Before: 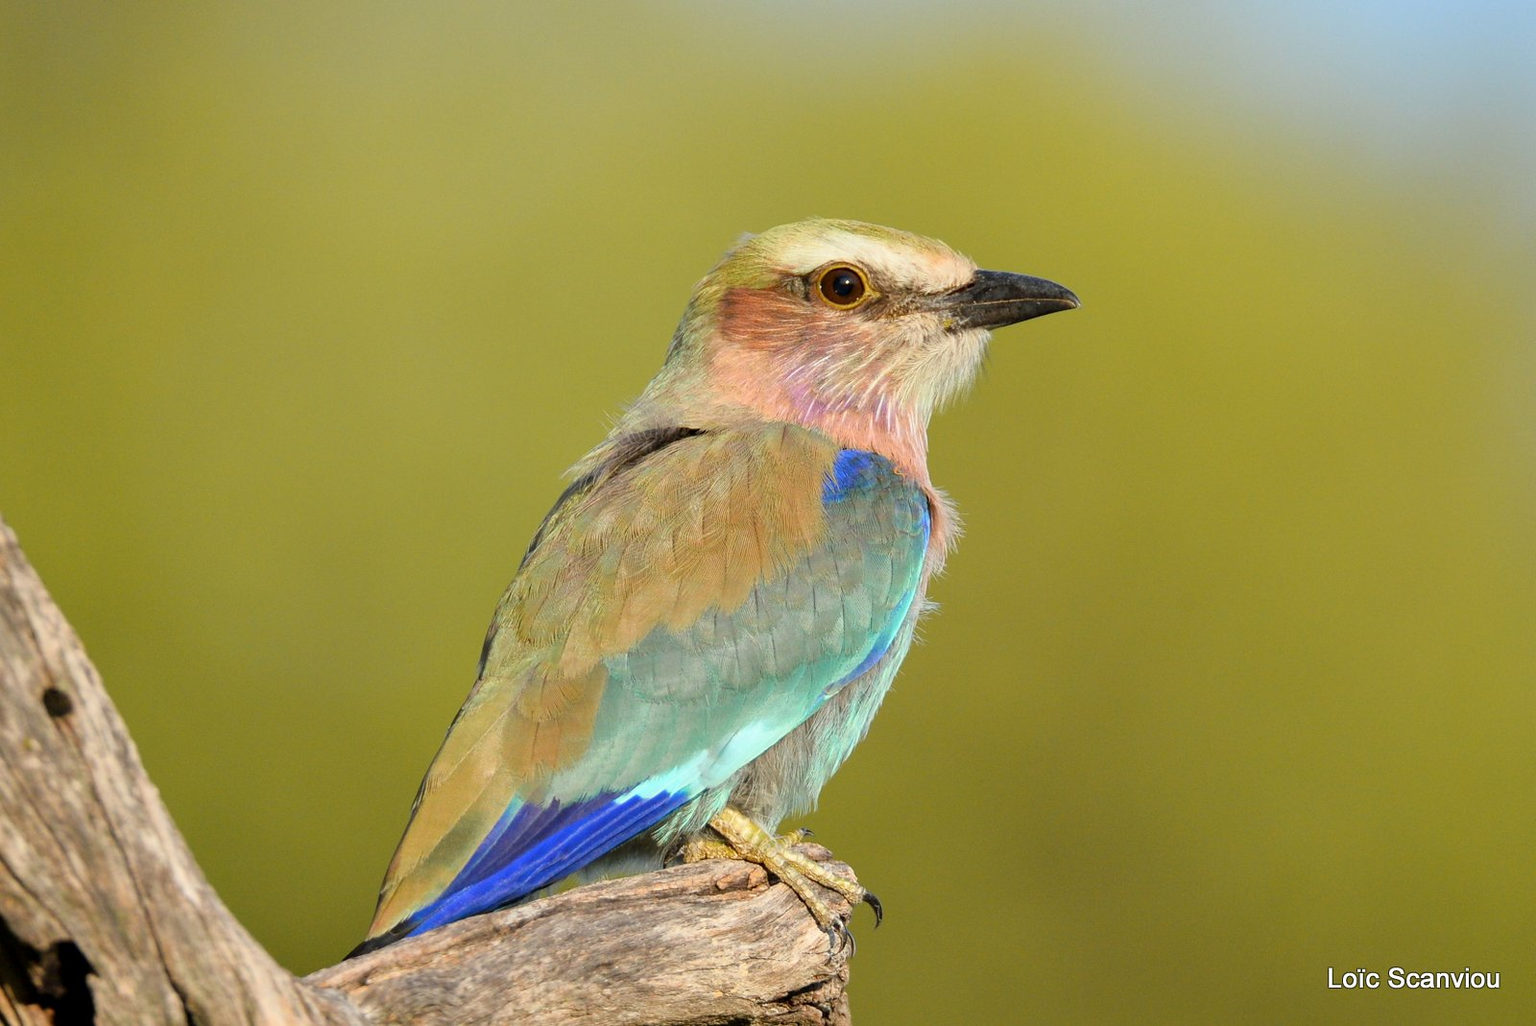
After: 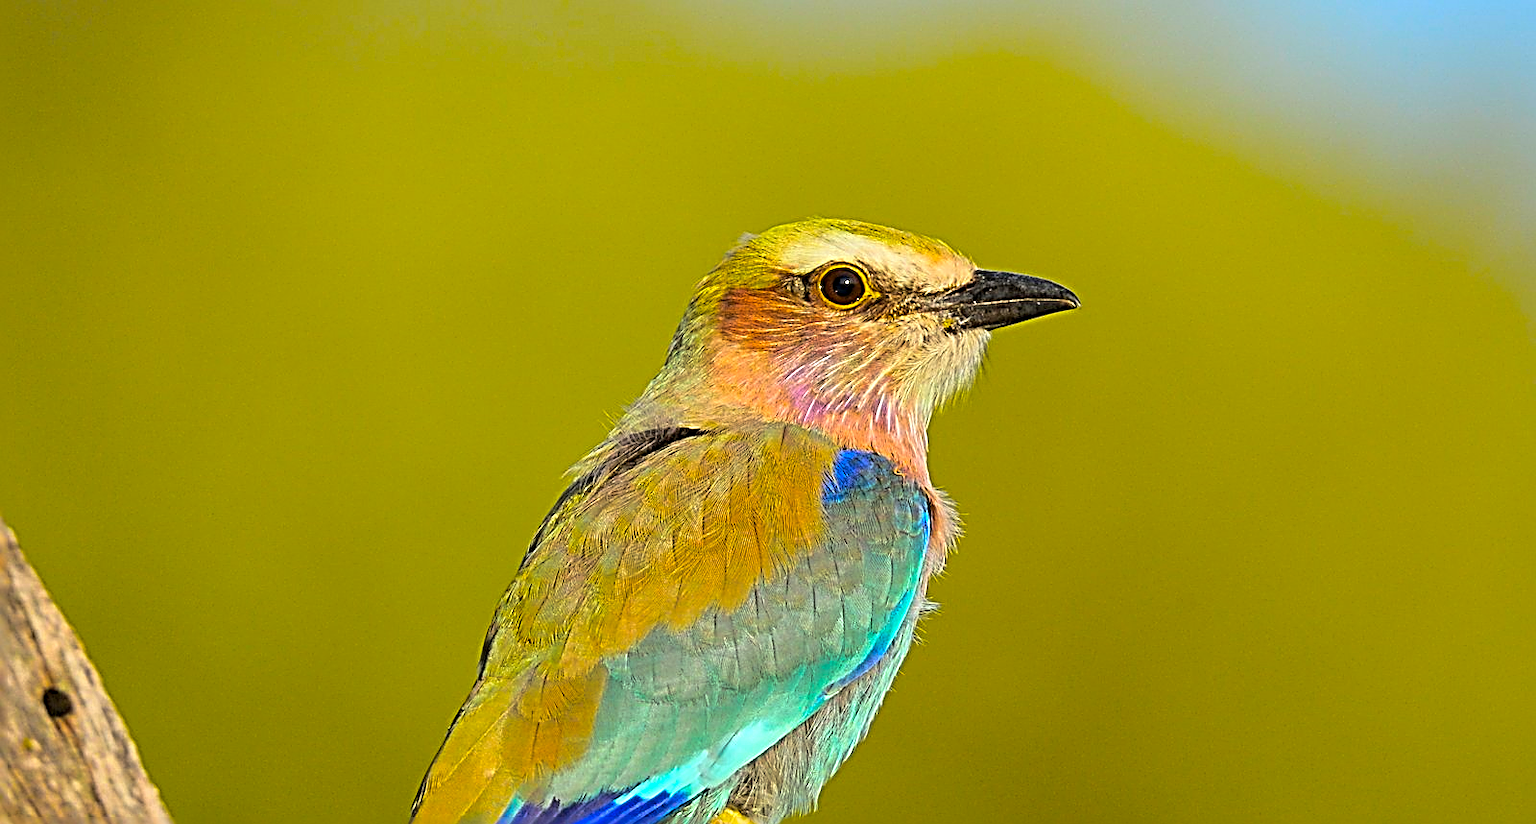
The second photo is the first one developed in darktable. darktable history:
color balance rgb: power › chroma 0.258%, power › hue 62.95°, linear chroma grading › shadows -39.904%, linear chroma grading › highlights 40.285%, linear chroma grading › global chroma 44.415%, linear chroma grading › mid-tones -29.593%, perceptual saturation grading › global saturation 10.486%, global vibrance -24.554%
crop: bottom 19.637%
sharpen: radius 3.162, amount 1.721
